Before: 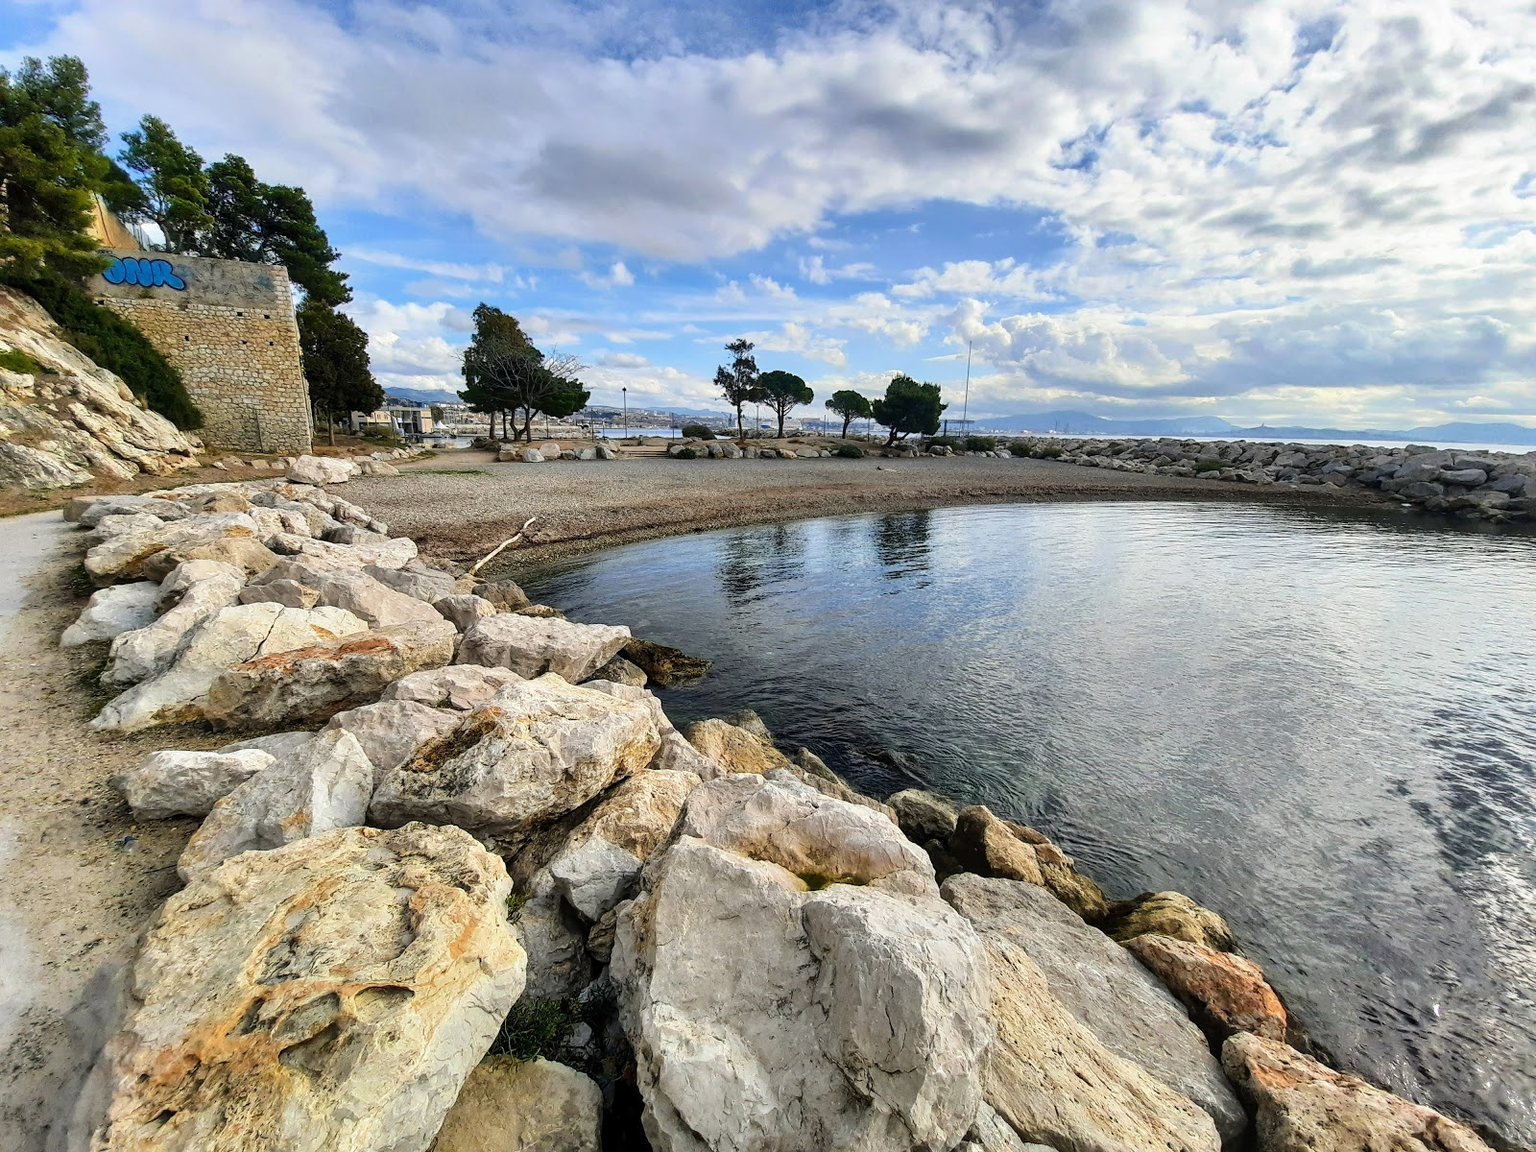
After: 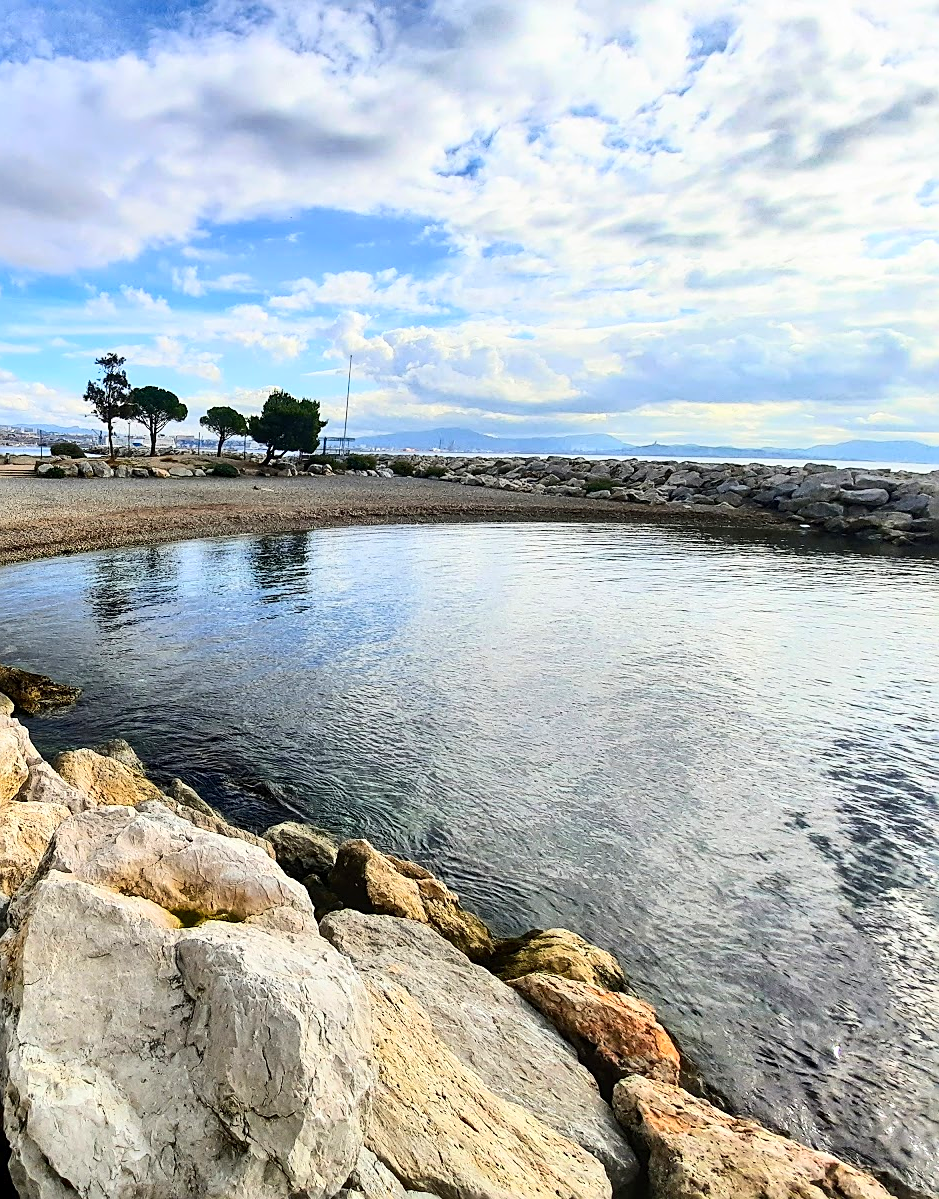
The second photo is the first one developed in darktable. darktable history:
contrast brightness saturation: contrast 0.234, brightness 0.106, saturation 0.285
crop: left 41.279%
sharpen: on, module defaults
